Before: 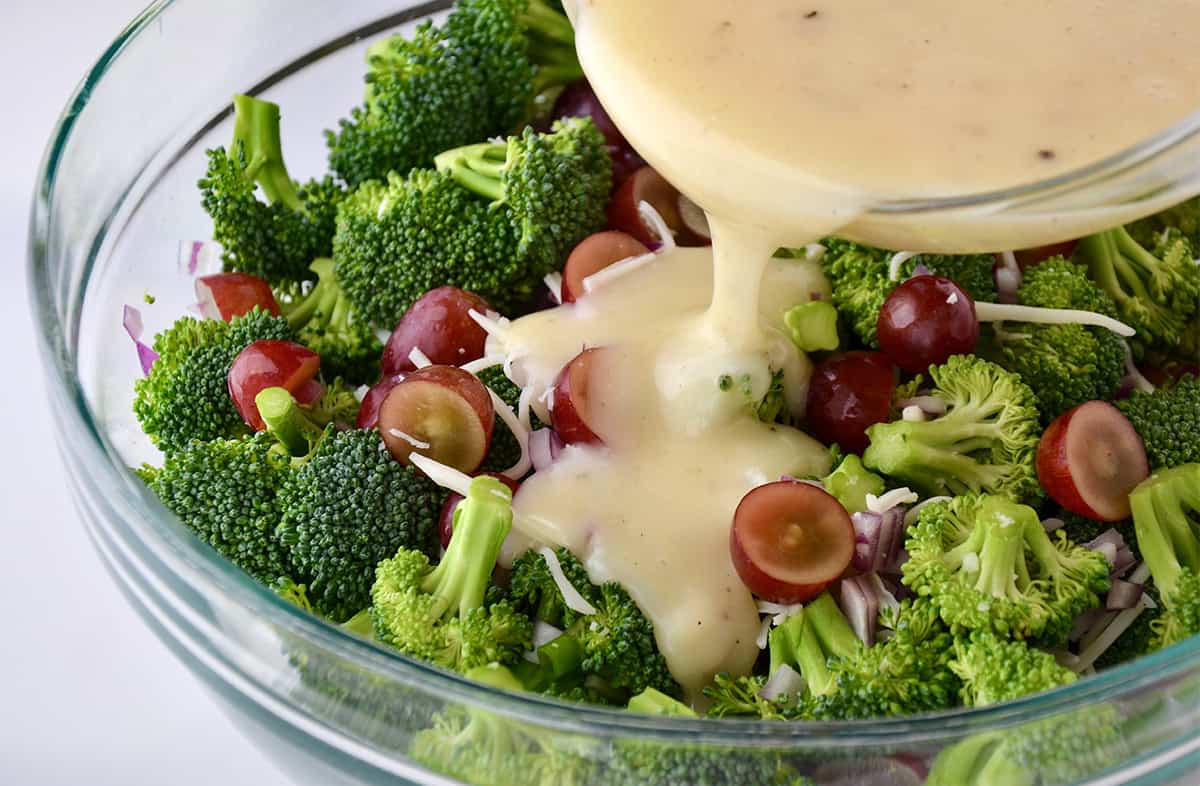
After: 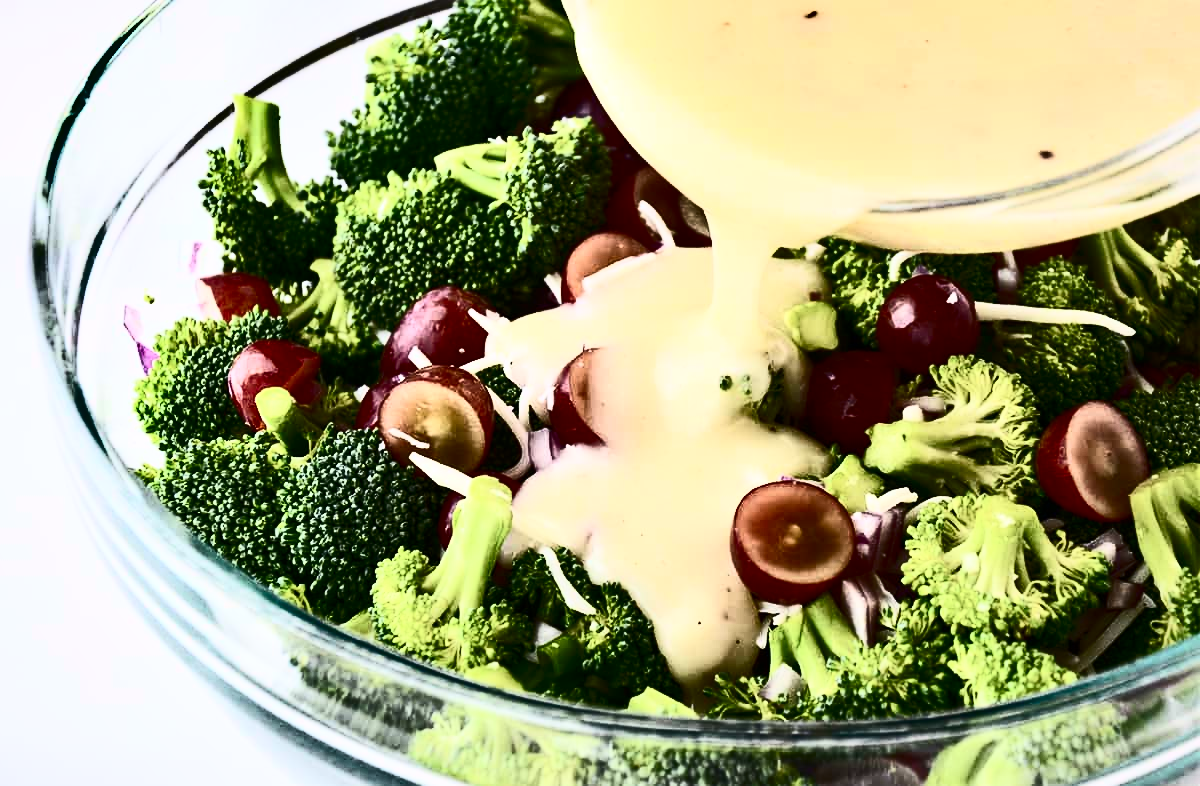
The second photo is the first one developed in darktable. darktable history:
contrast brightness saturation: contrast 0.923, brightness 0.191
shadows and highlights: shadows 30.73, highlights -62.48, soften with gaussian
